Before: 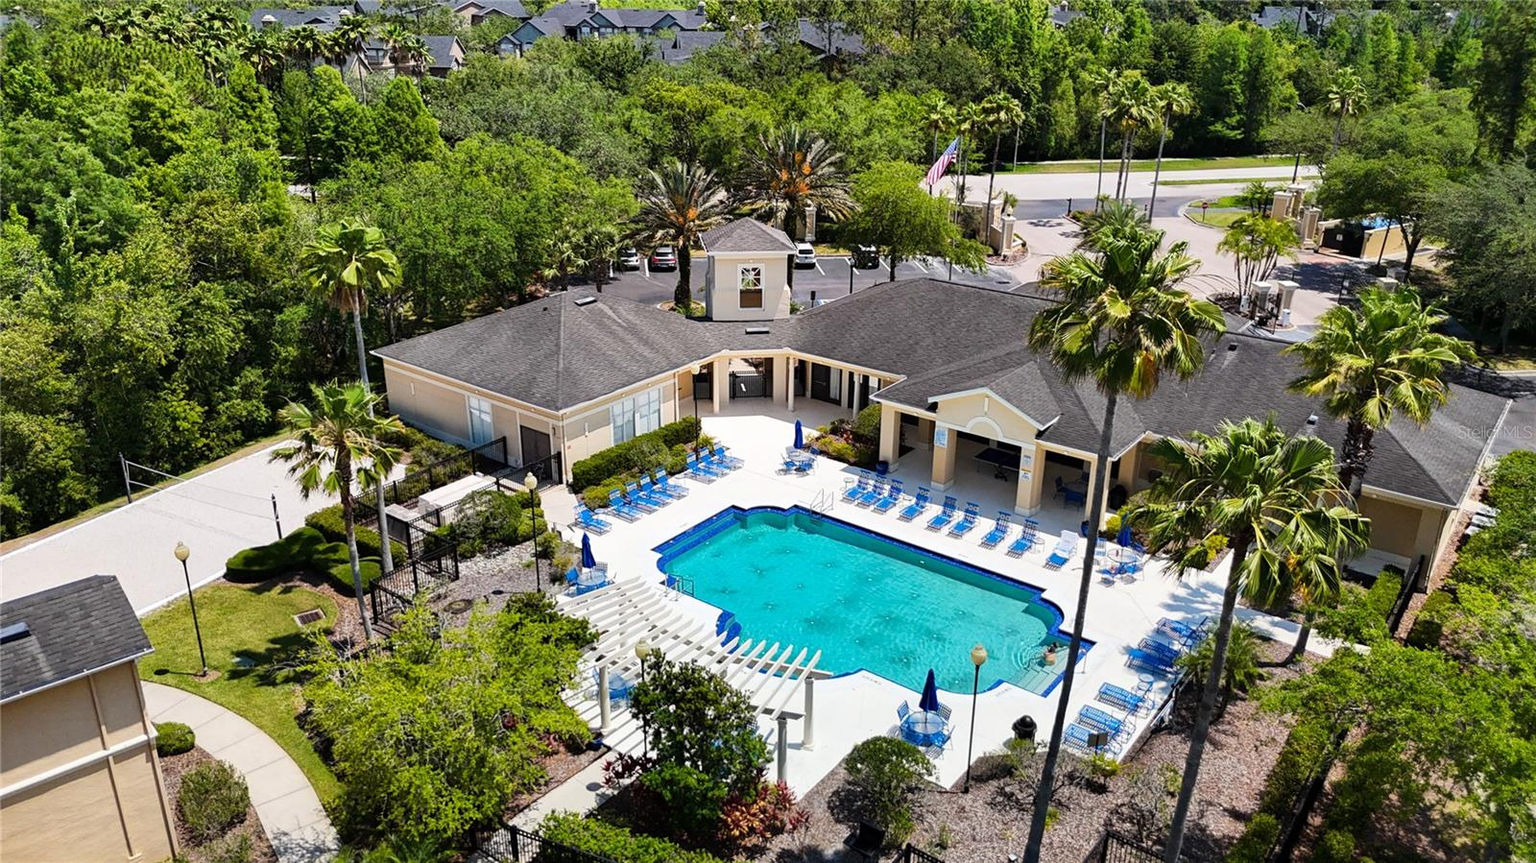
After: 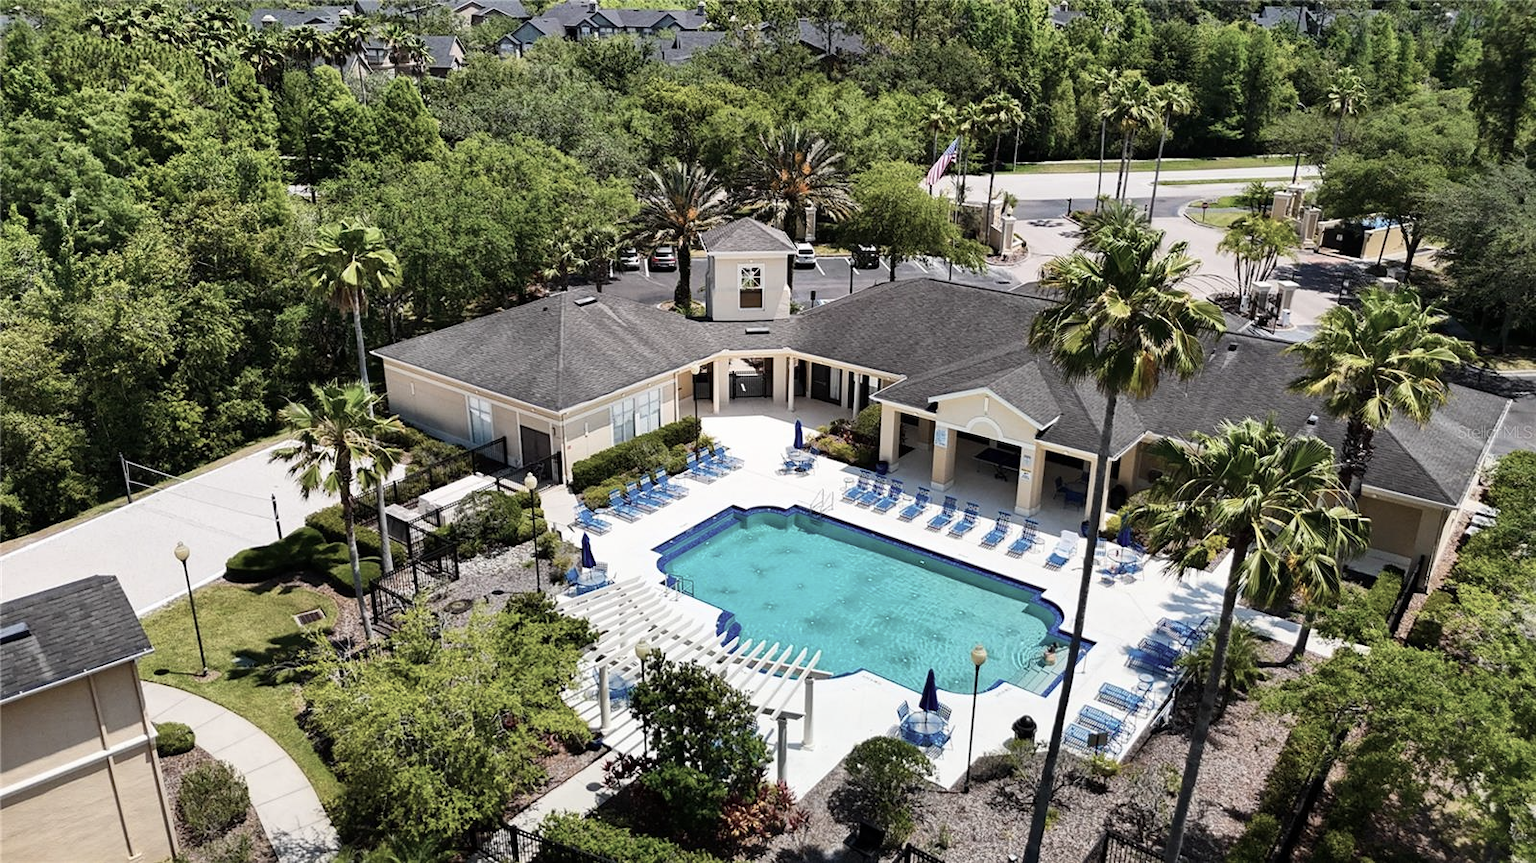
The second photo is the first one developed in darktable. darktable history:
contrast brightness saturation: contrast 0.095, saturation -0.362
